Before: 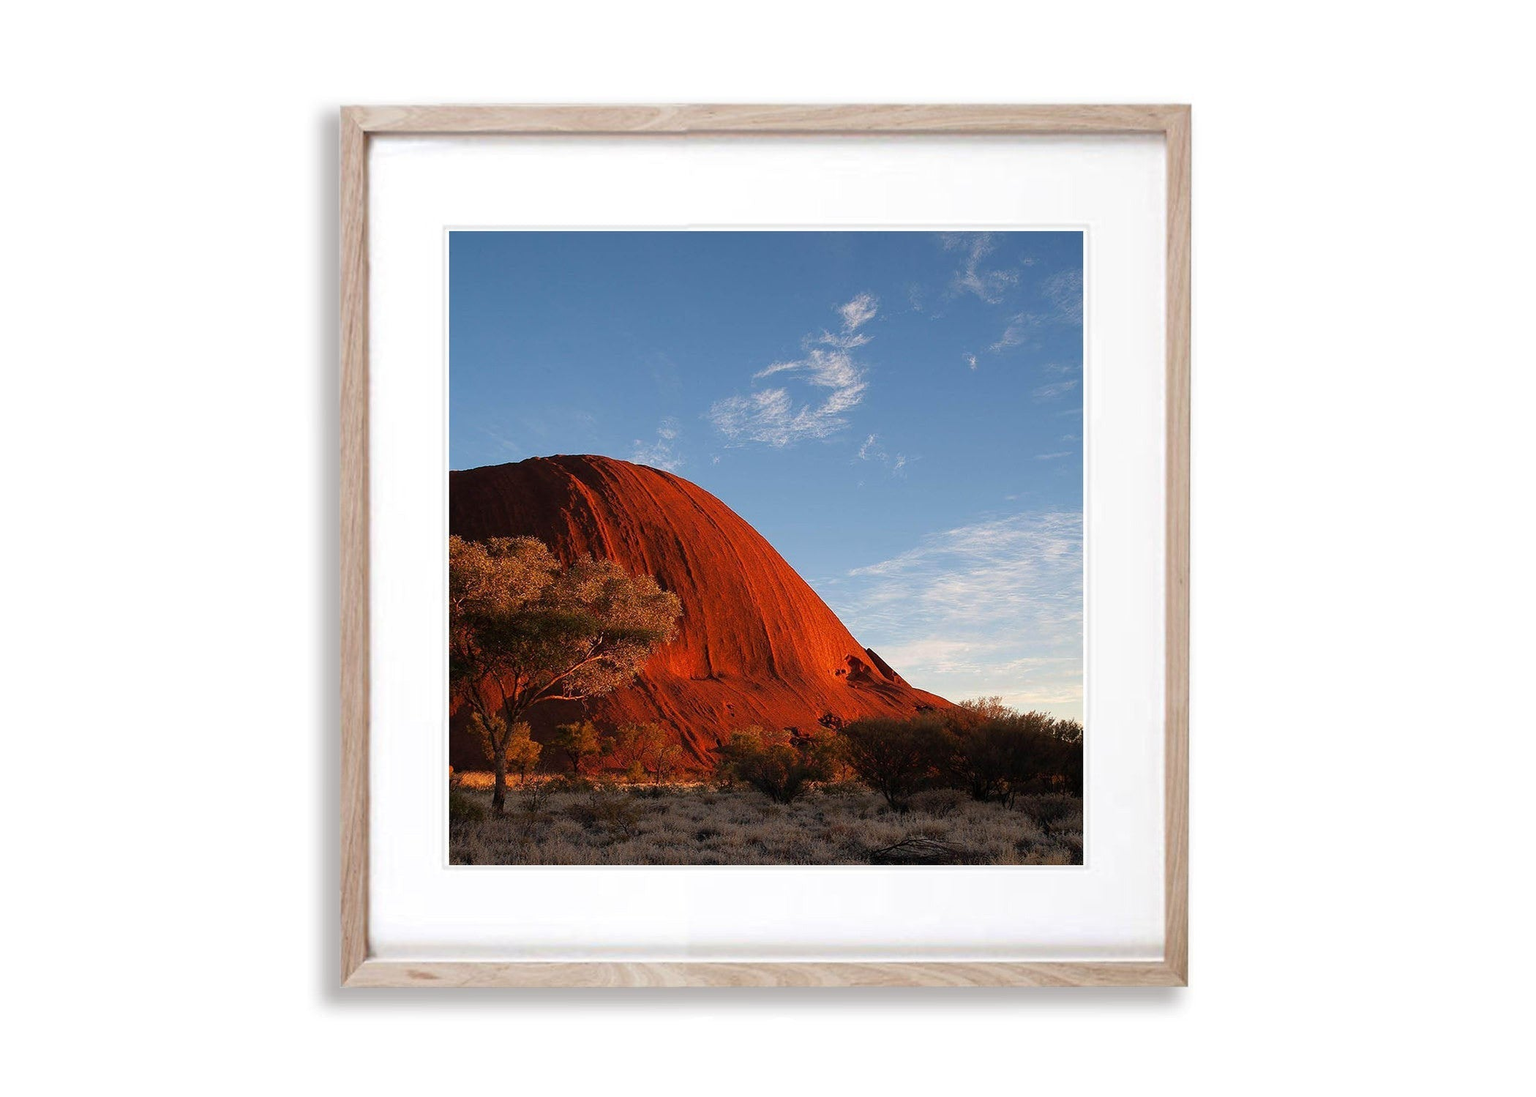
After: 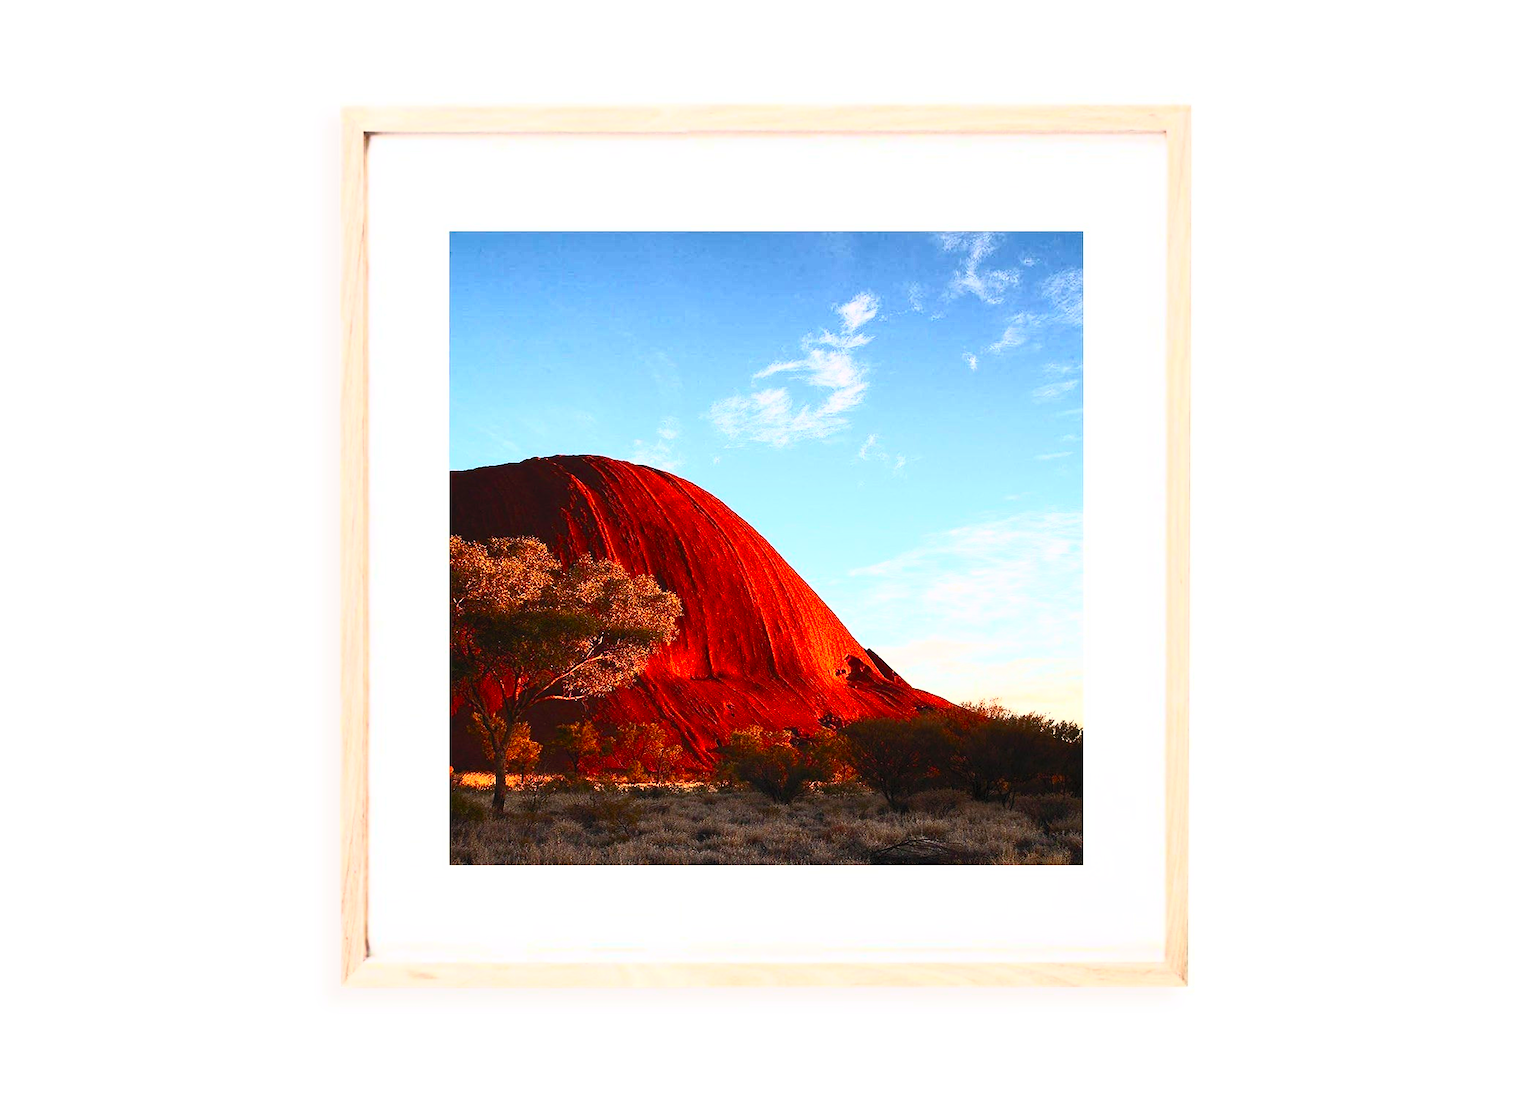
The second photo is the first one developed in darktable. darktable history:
contrast brightness saturation: contrast 0.834, brightness 0.599, saturation 0.581
